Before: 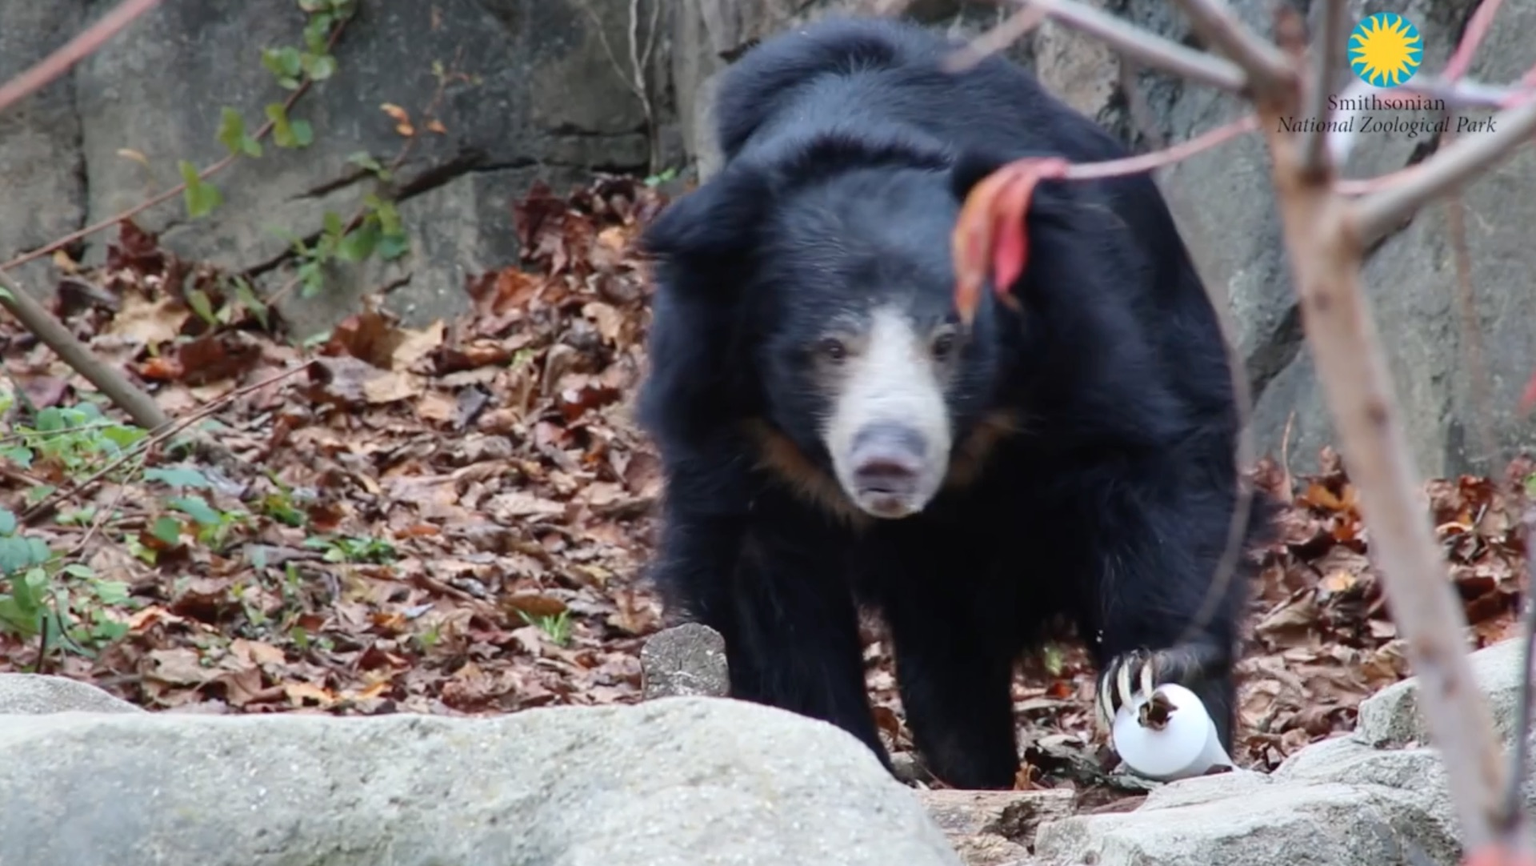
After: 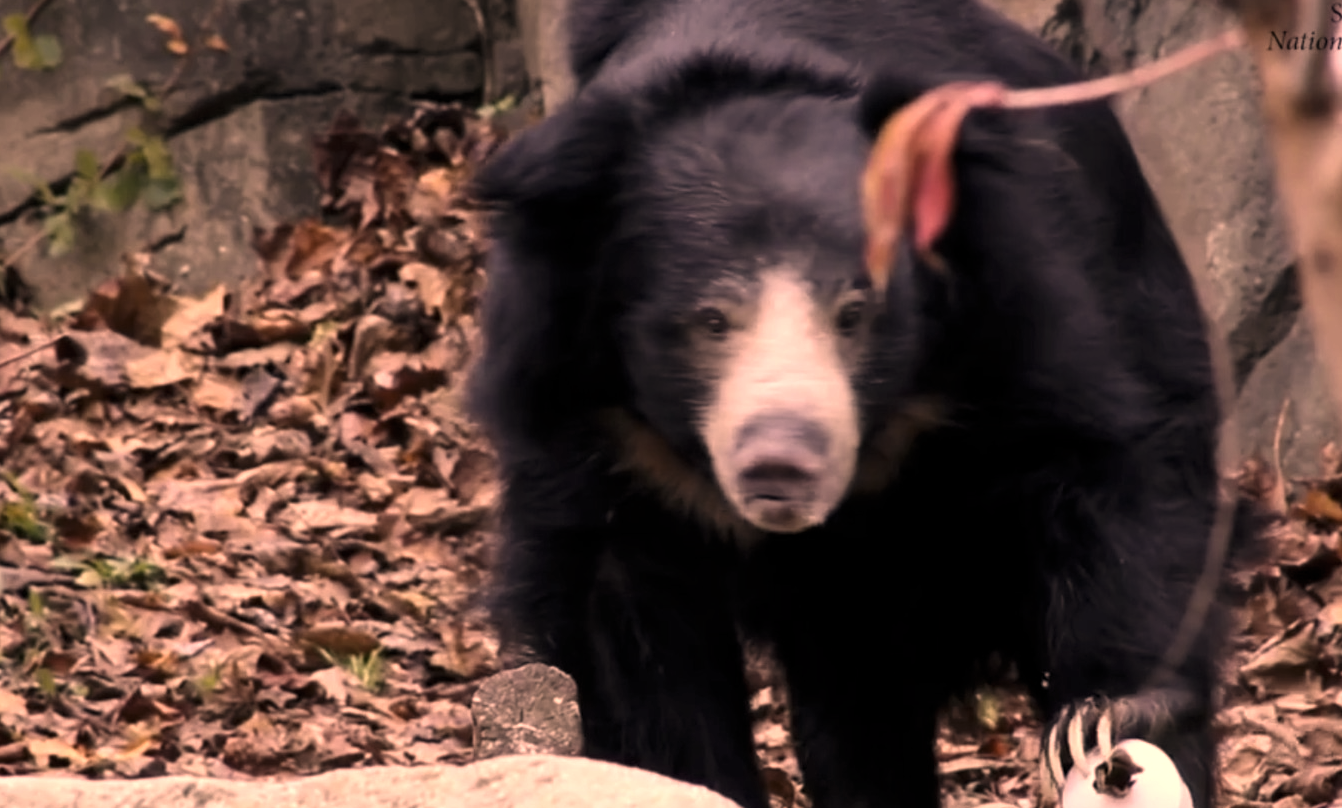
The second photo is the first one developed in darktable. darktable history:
exposure: exposure 0.165 EV, compensate highlight preservation false
color correction: highlights a* 39.55, highlights b* 39.72, saturation 0.693
crop and rotate: left 17.154%, top 10.682%, right 12.905%, bottom 14.558%
levels: white 99.95%, levels [0.029, 0.545, 0.971]
